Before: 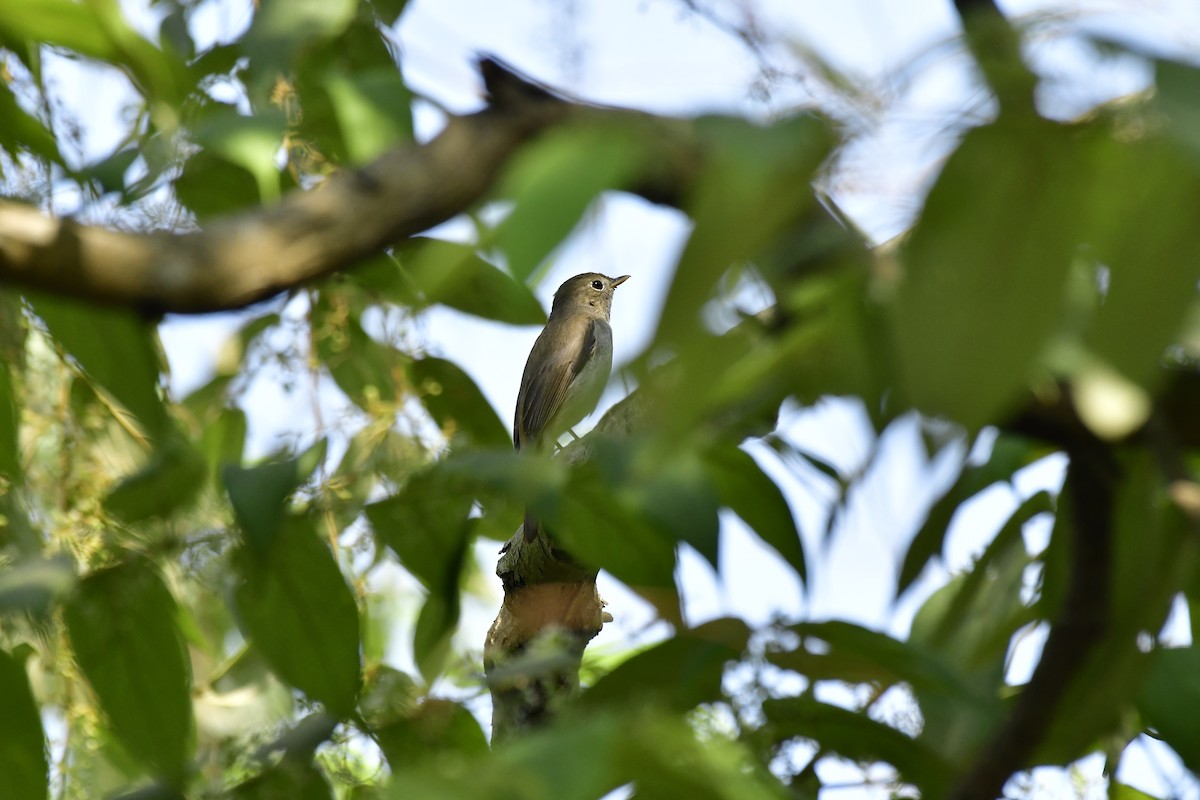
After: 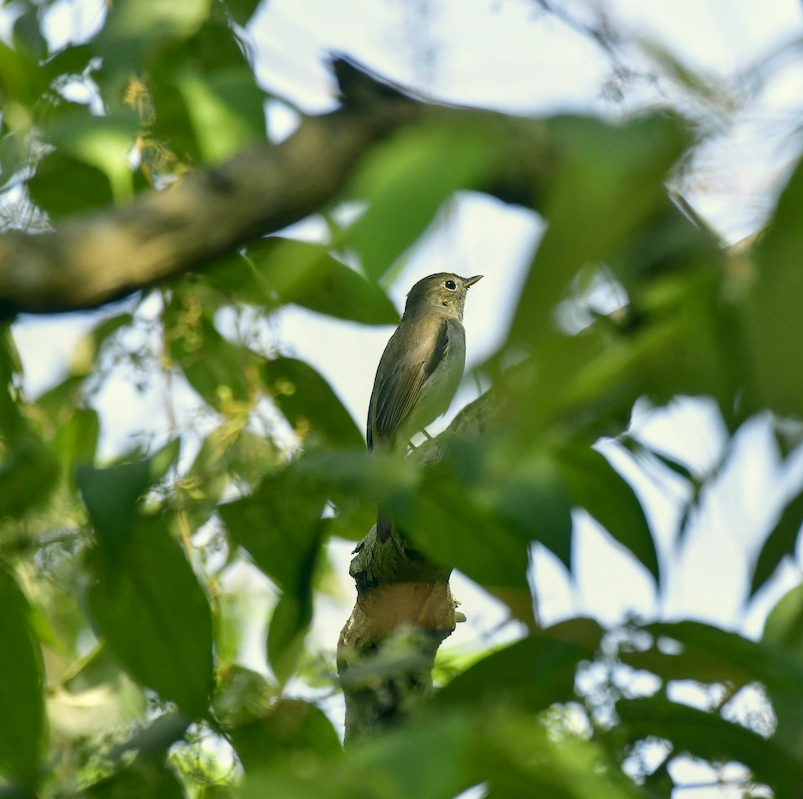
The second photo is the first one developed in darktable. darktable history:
local contrast: detail 110%
color correction: highlights a* -0.45, highlights b* 9.28, shadows a* -9.18, shadows b* 0.408
crop and rotate: left 12.254%, right 20.809%
